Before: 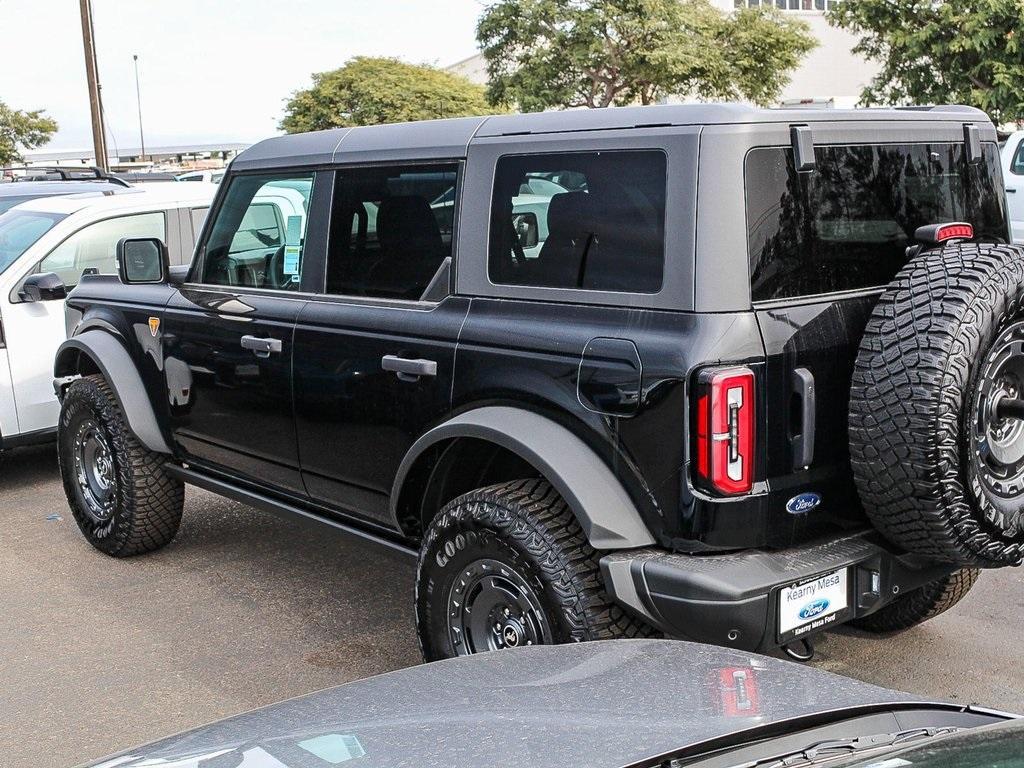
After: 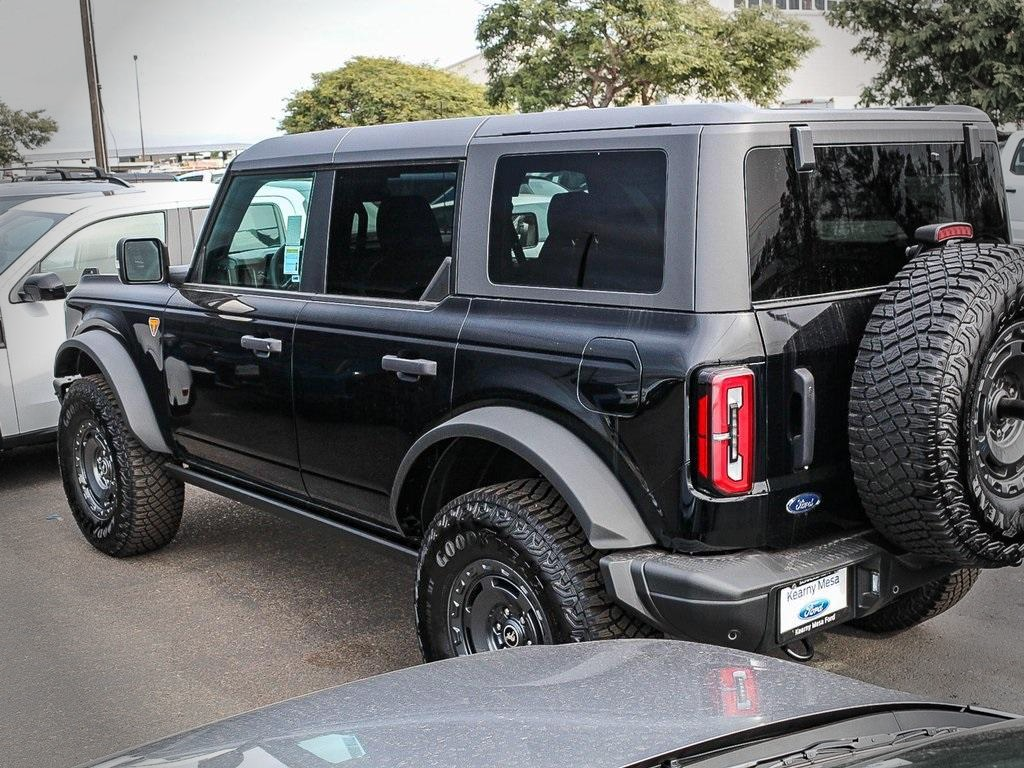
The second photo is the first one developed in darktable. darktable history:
vignetting: fall-off start 77.36%, fall-off radius 28.29%, width/height ratio 0.974
